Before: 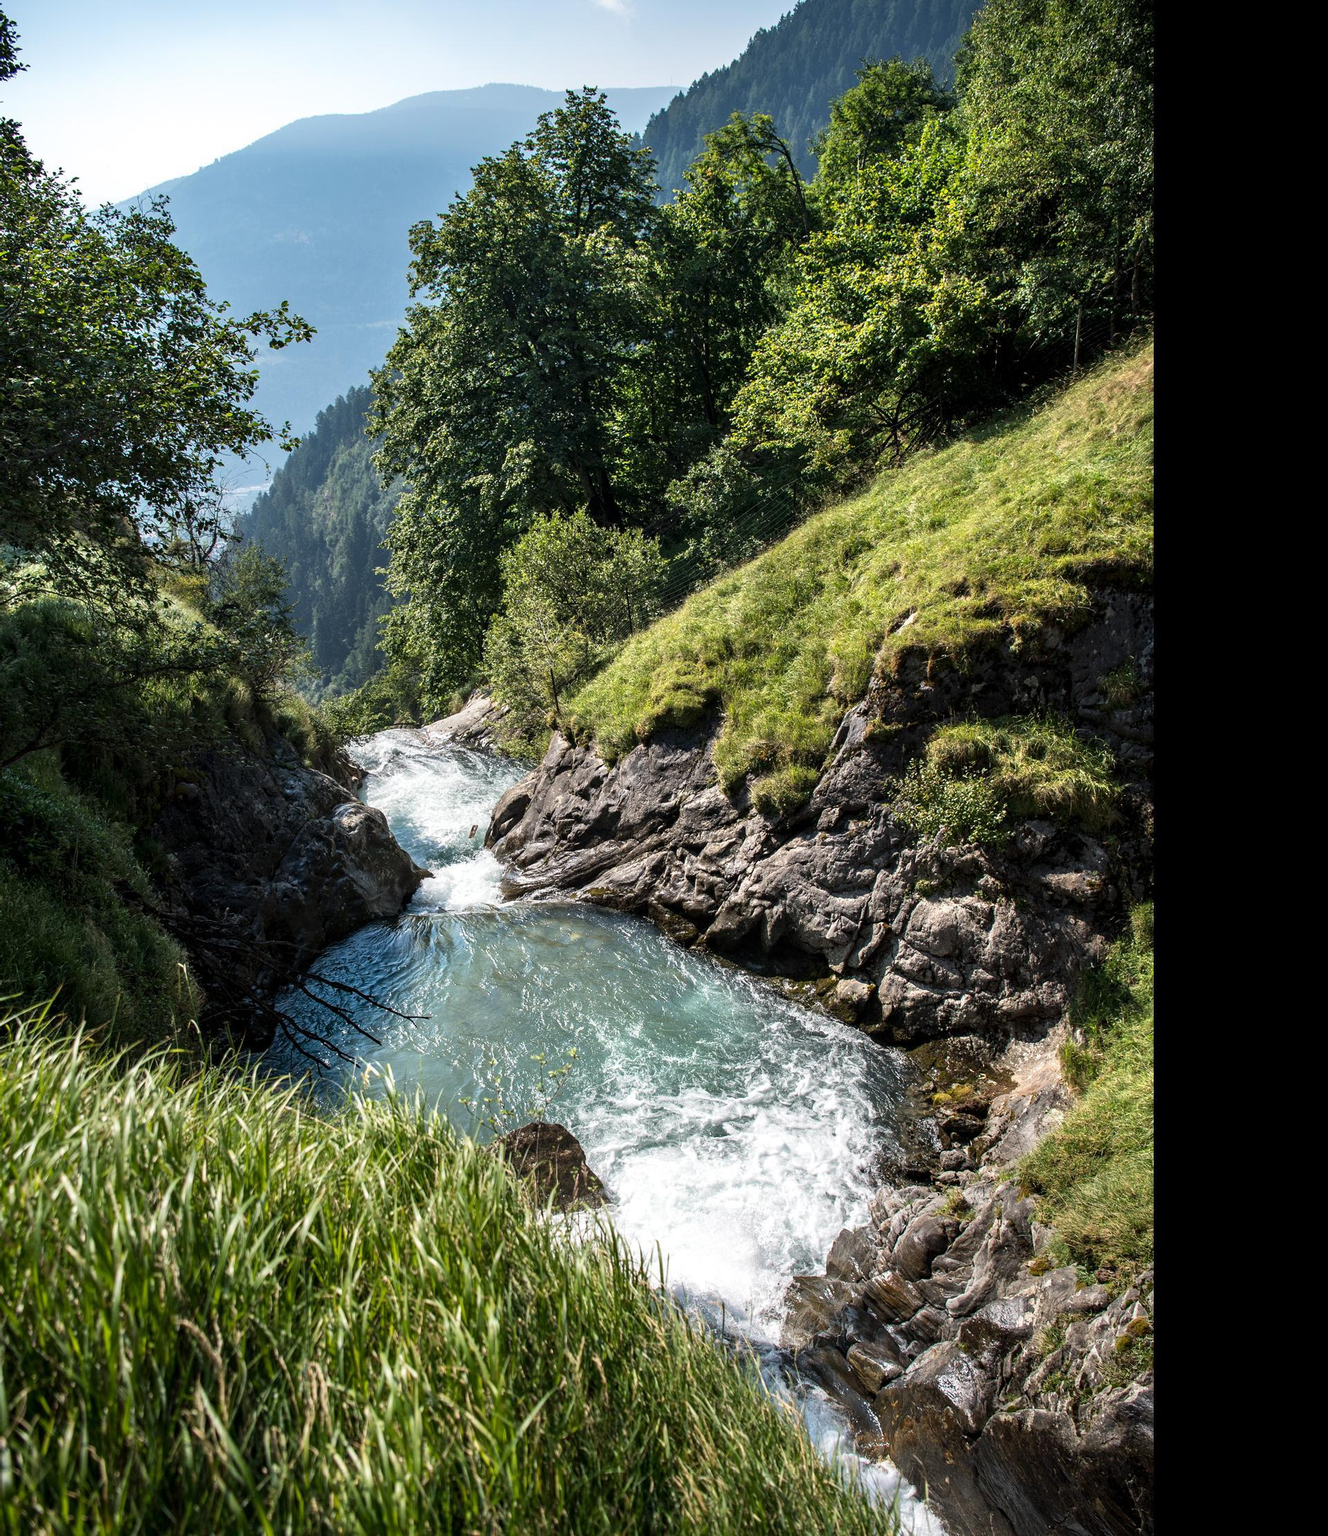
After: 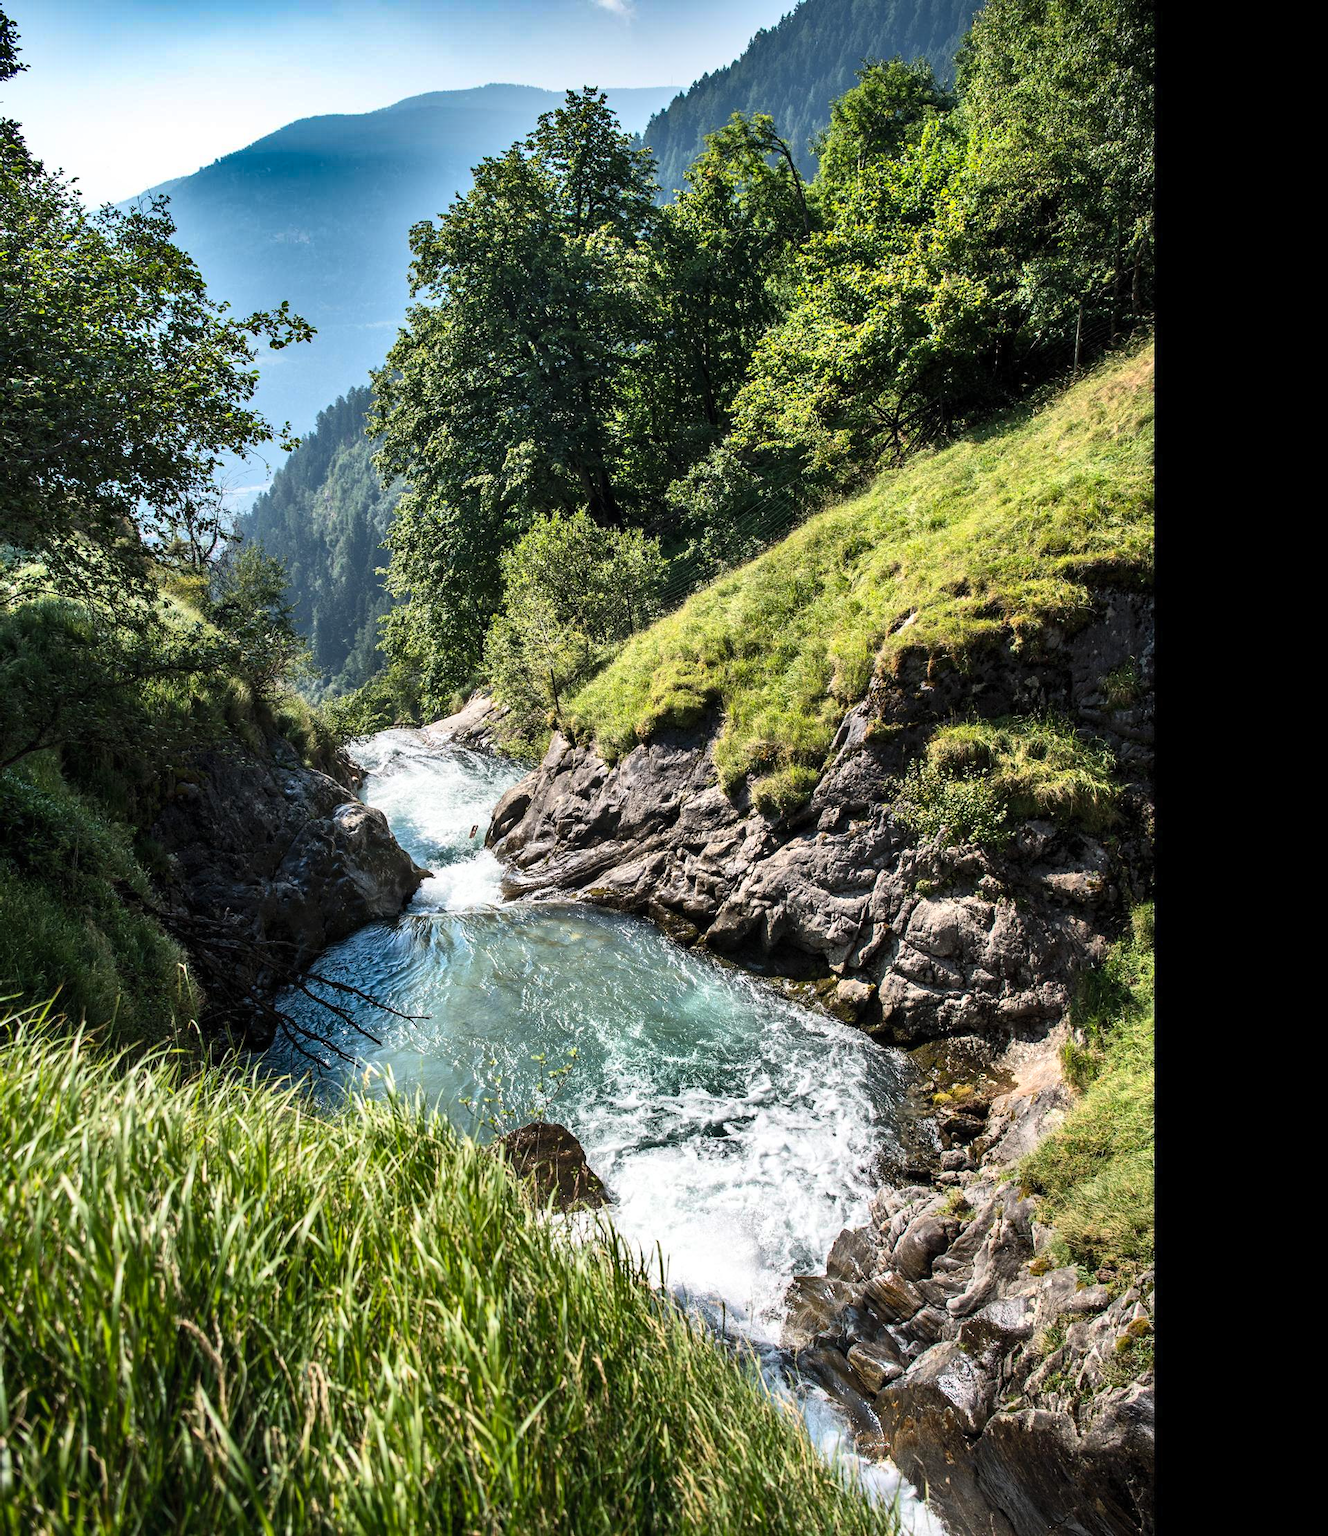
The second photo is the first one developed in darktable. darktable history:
contrast brightness saturation: contrast 0.199, brightness 0.146, saturation 0.149
shadows and highlights: shadows 20.75, highlights -82.81, soften with gaussian
